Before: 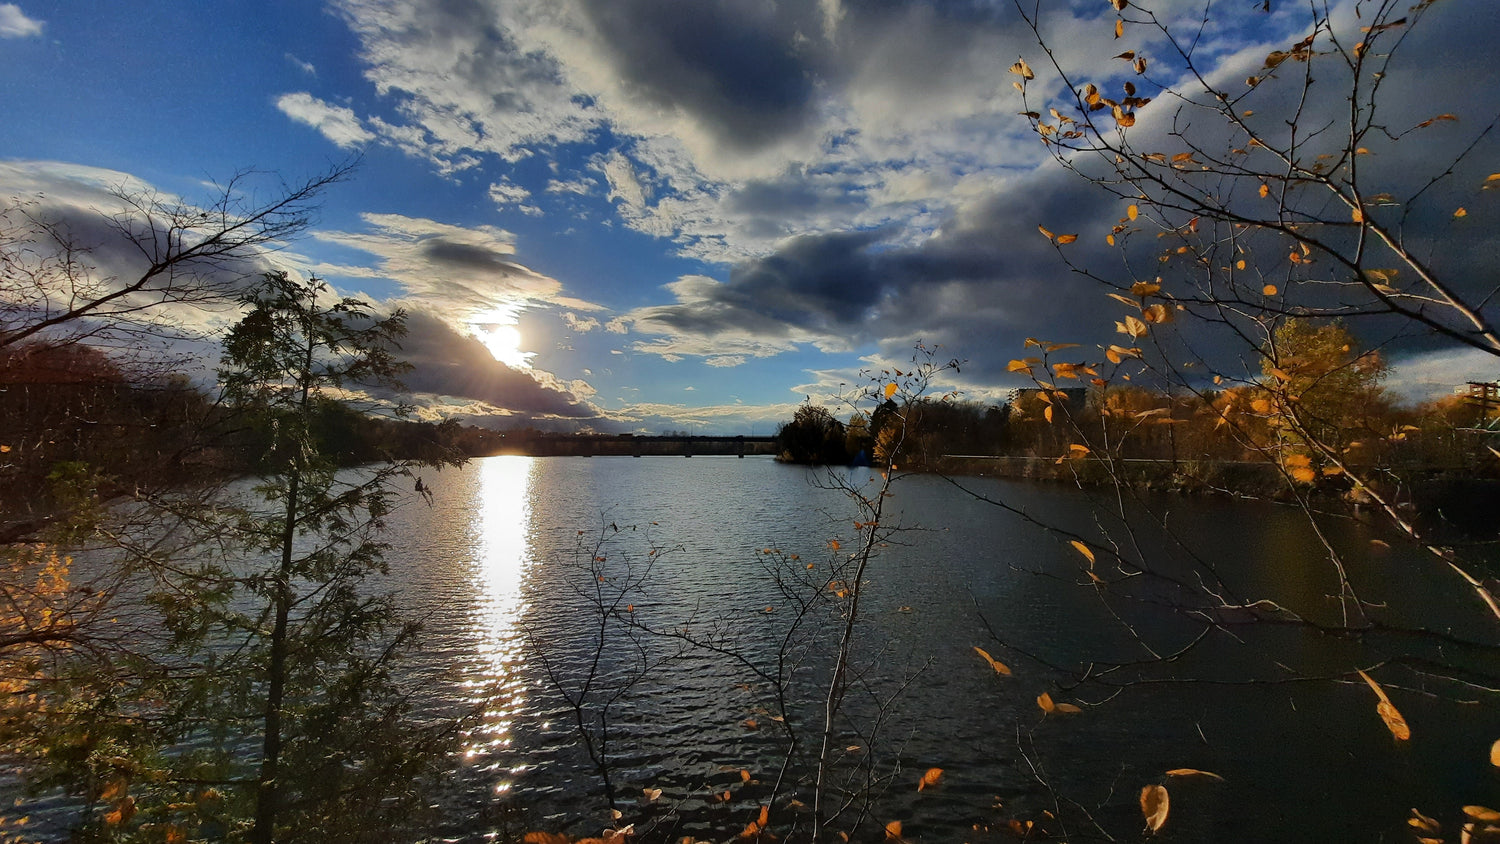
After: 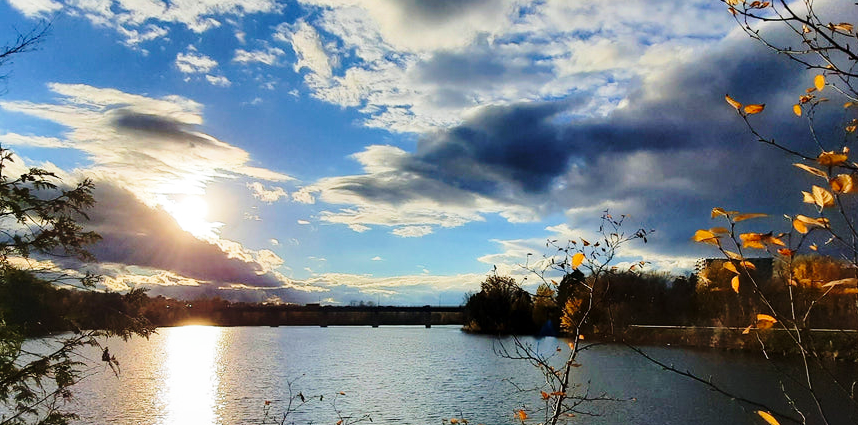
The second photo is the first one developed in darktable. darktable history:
crop: left 20.932%, top 15.471%, right 21.848%, bottom 34.081%
velvia: on, module defaults
base curve: curves: ch0 [(0, 0) (0.028, 0.03) (0.121, 0.232) (0.46, 0.748) (0.859, 0.968) (1, 1)], preserve colors none
